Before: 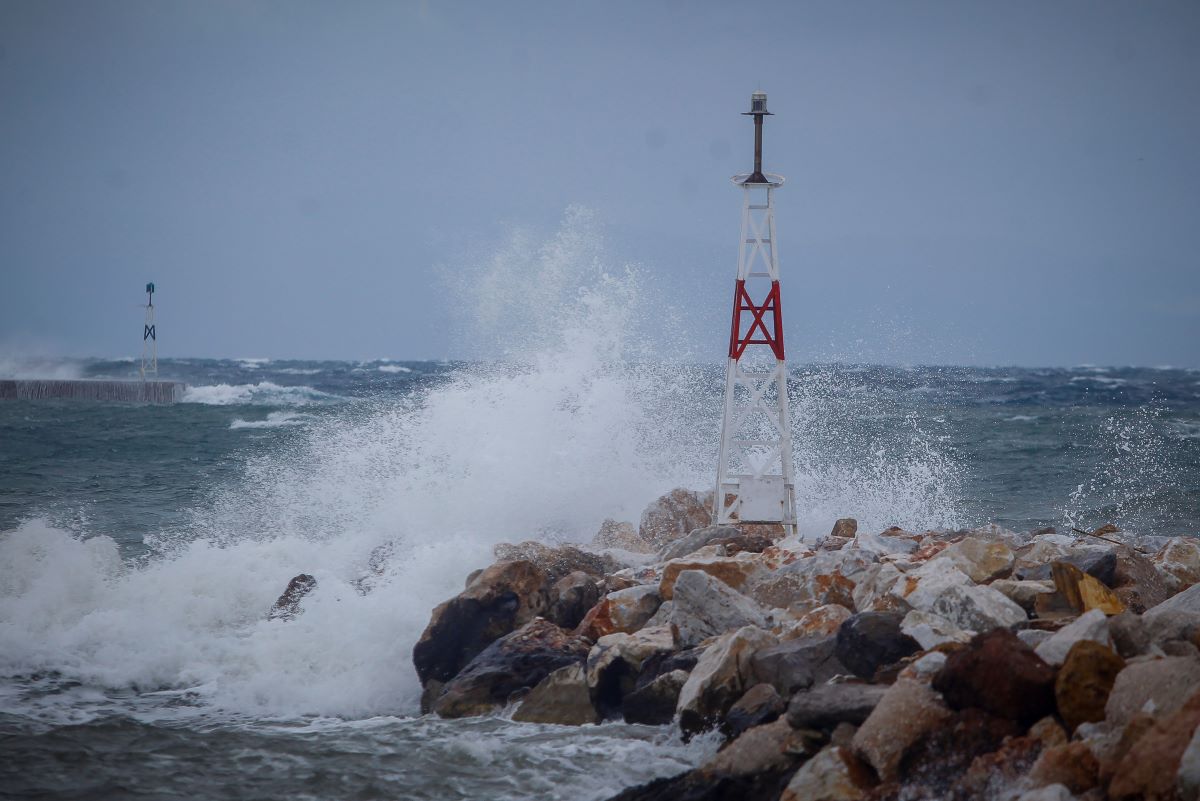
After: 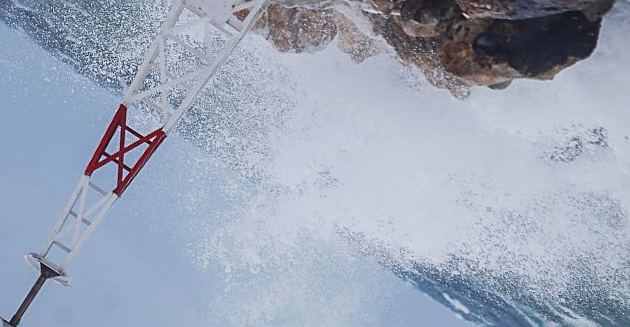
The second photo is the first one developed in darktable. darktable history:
sharpen: on, module defaults
crop and rotate: angle 147.81°, left 9.131%, top 15.666%, right 4.486%, bottom 17.109%
tone curve: curves: ch0 [(0, 0.038) (0.193, 0.212) (0.461, 0.502) (0.634, 0.709) (0.852, 0.89) (1, 0.967)]; ch1 [(0, 0) (0.35, 0.356) (0.45, 0.453) (0.504, 0.503) (0.532, 0.524) (0.558, 0.555) (0.735, 0.762) (1, 1)]; ch2 [(0, 0) (0.281, 0.266) (0.456, 0.469) (0.5, 0.5) (0.533, 0.545) (0.606, 0.598) (0.646, 0.654) (1, 1)], preserve colors none
